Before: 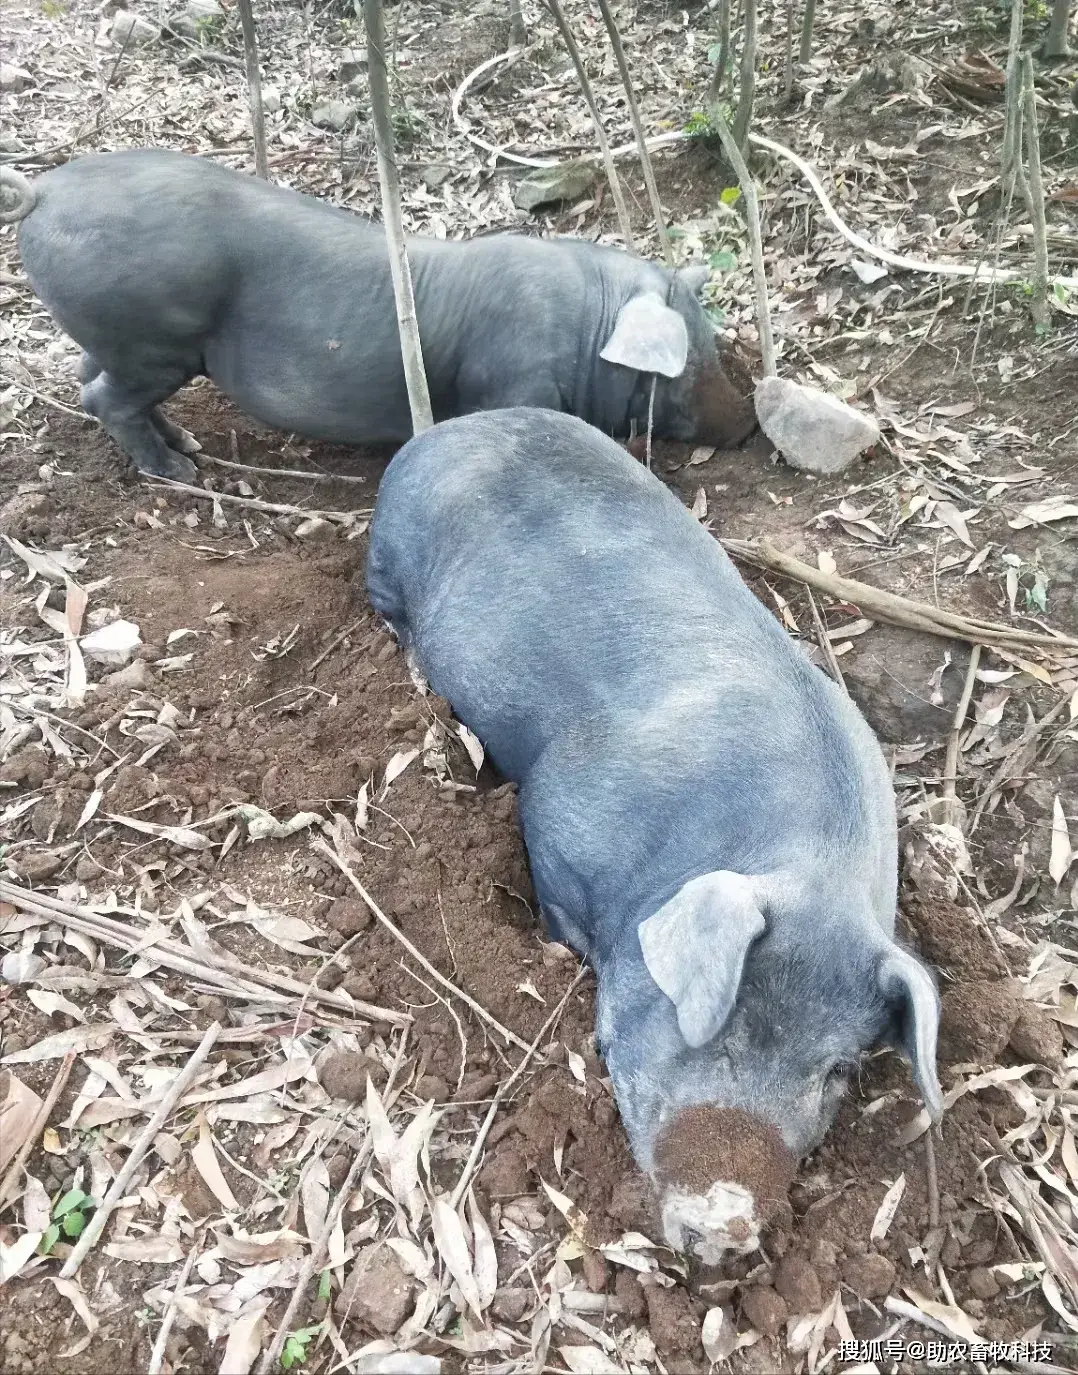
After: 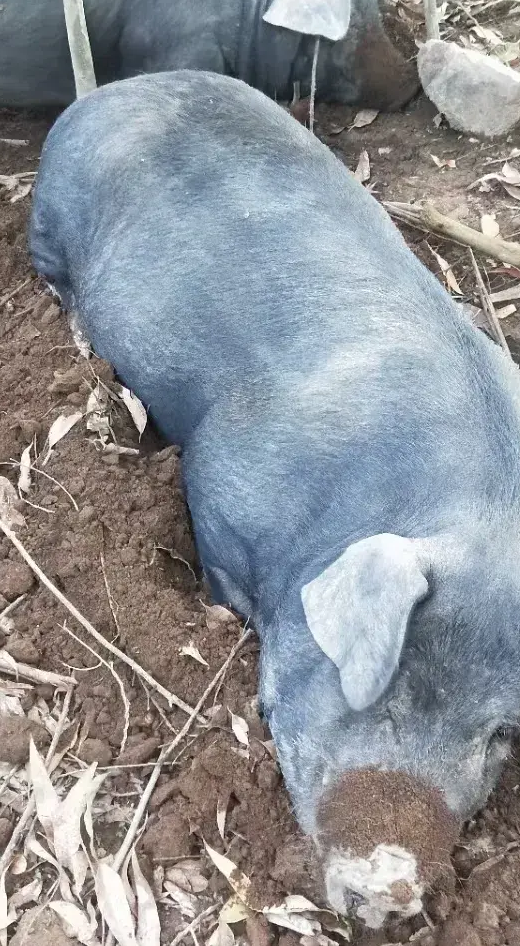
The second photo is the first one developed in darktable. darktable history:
crop: left 31.335%, top 24.563%, right 20.356%, bottom 6.61%
